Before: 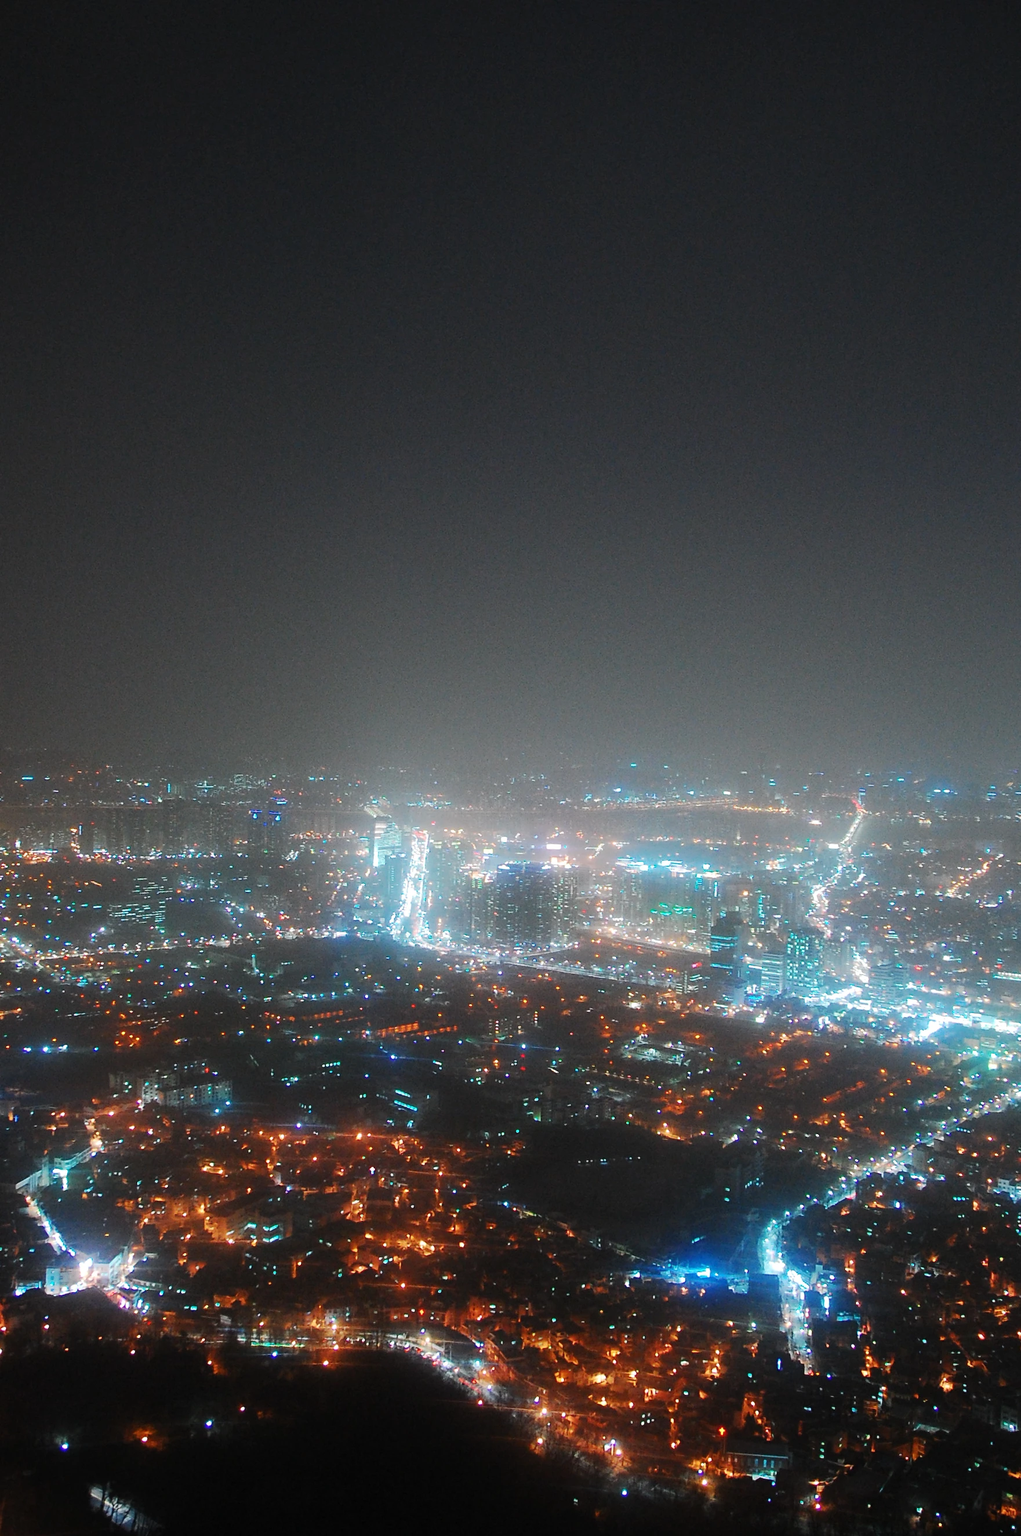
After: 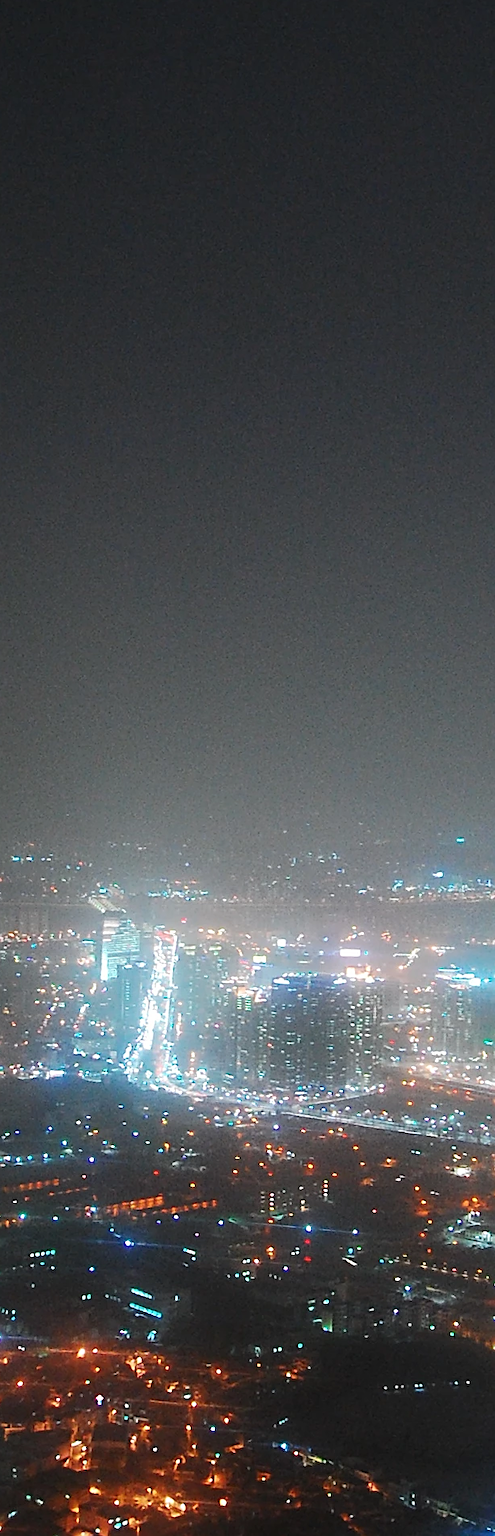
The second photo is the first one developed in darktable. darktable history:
crop and rotate: left 29.476%, top 10.214%, right 35.32%, bottom 17.333%
white balance: emerald 1
sharpen: on, module defaults
